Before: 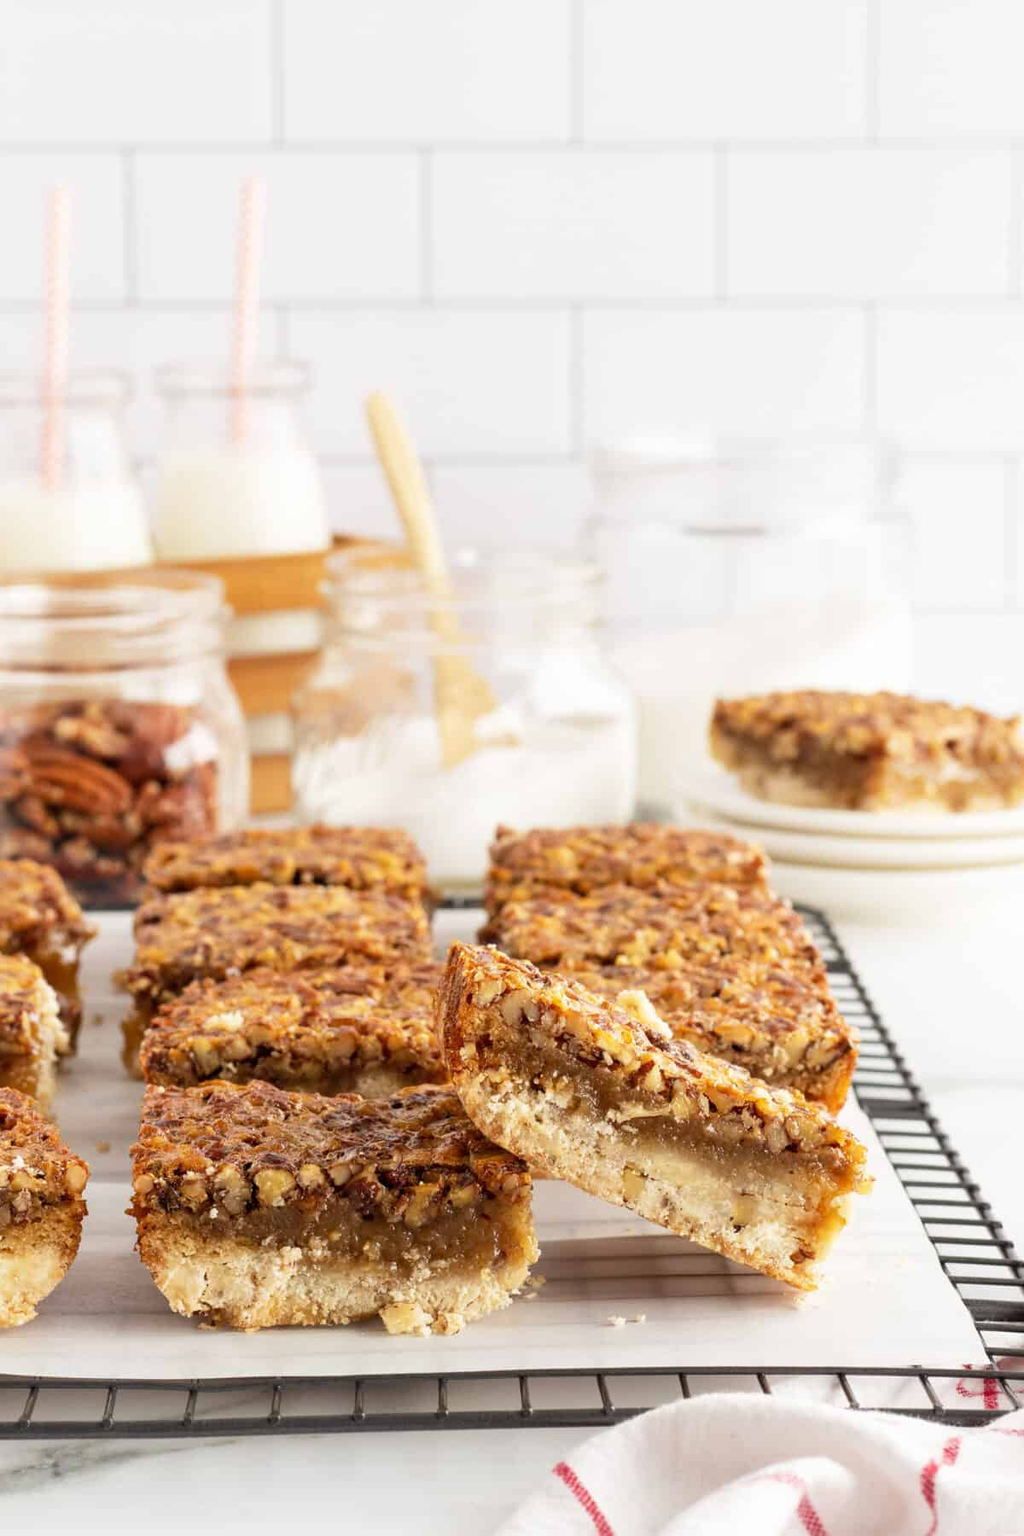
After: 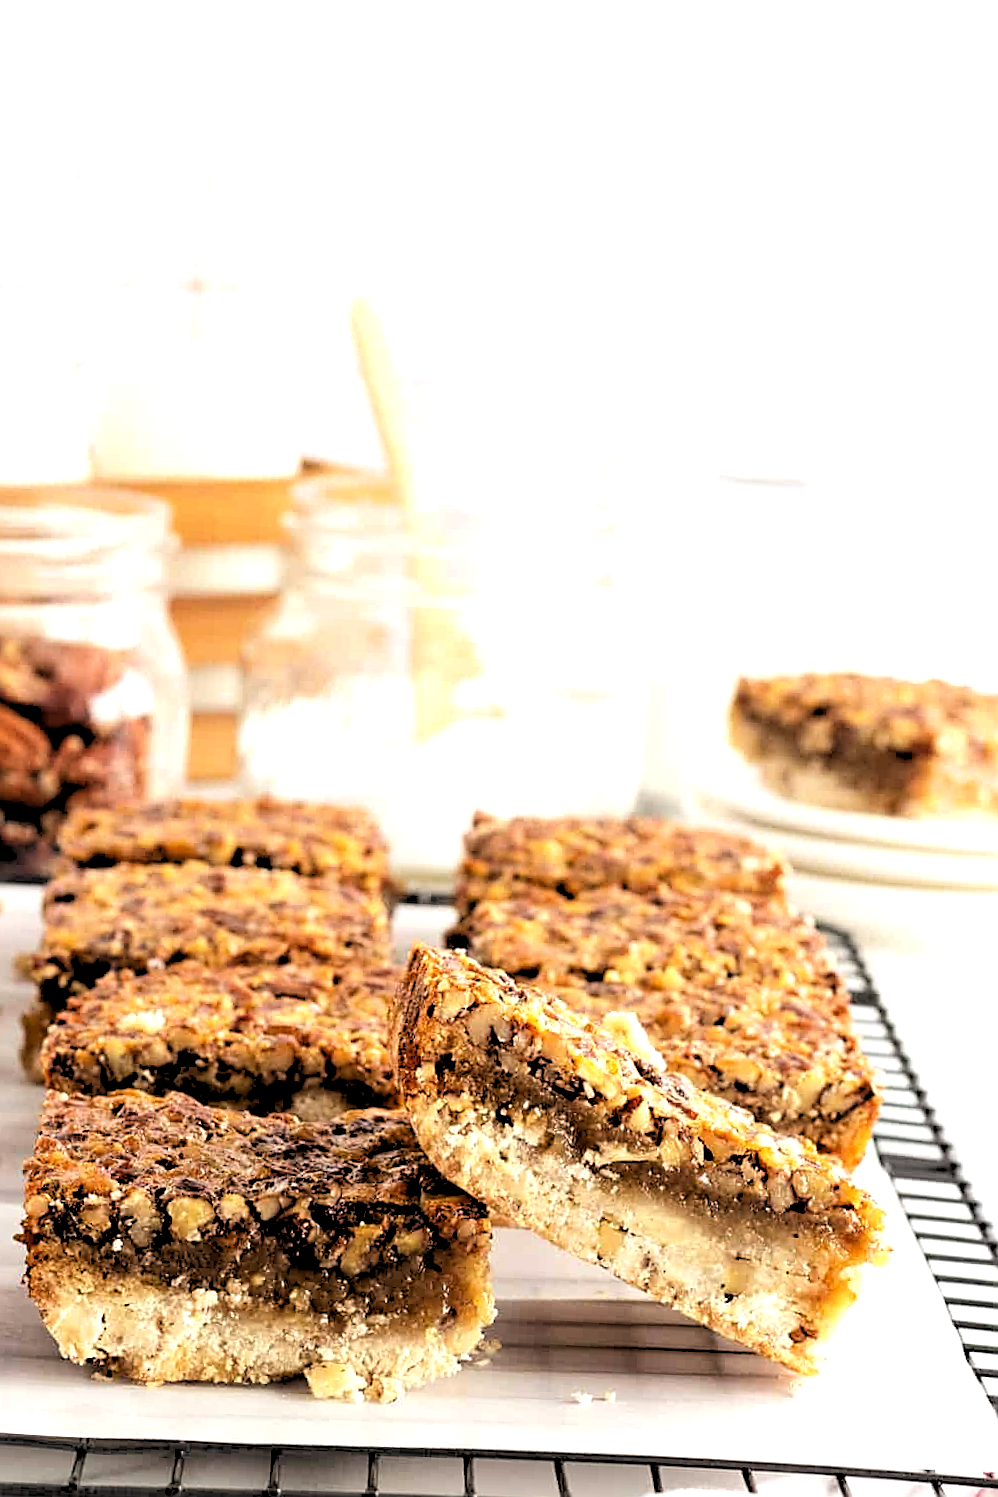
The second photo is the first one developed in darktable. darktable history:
crop and rotate: angle -3.27°, left 5.211%, top 5.211%, right 4.607%, bottom 4.607%
sharpen: amount 0.6
tone equalizer: -8 EV -0.417 EV, -7 EV -0.389 EV, -6 EV -0.333 EV, -5 EV -0.222 EV, -3 EV 0.222 EV, -2 EV 0.333 EV, -1 EV 0.389 EV, +0 EV 0.417 EV, edges refinement/feathering 500, mask exposure compensation -1.57 EV, preserve details no
rgb levels: levels [[0.029, 0.461, 0.922], [0, 0.5, 1], [0, 0.5, 1]]
